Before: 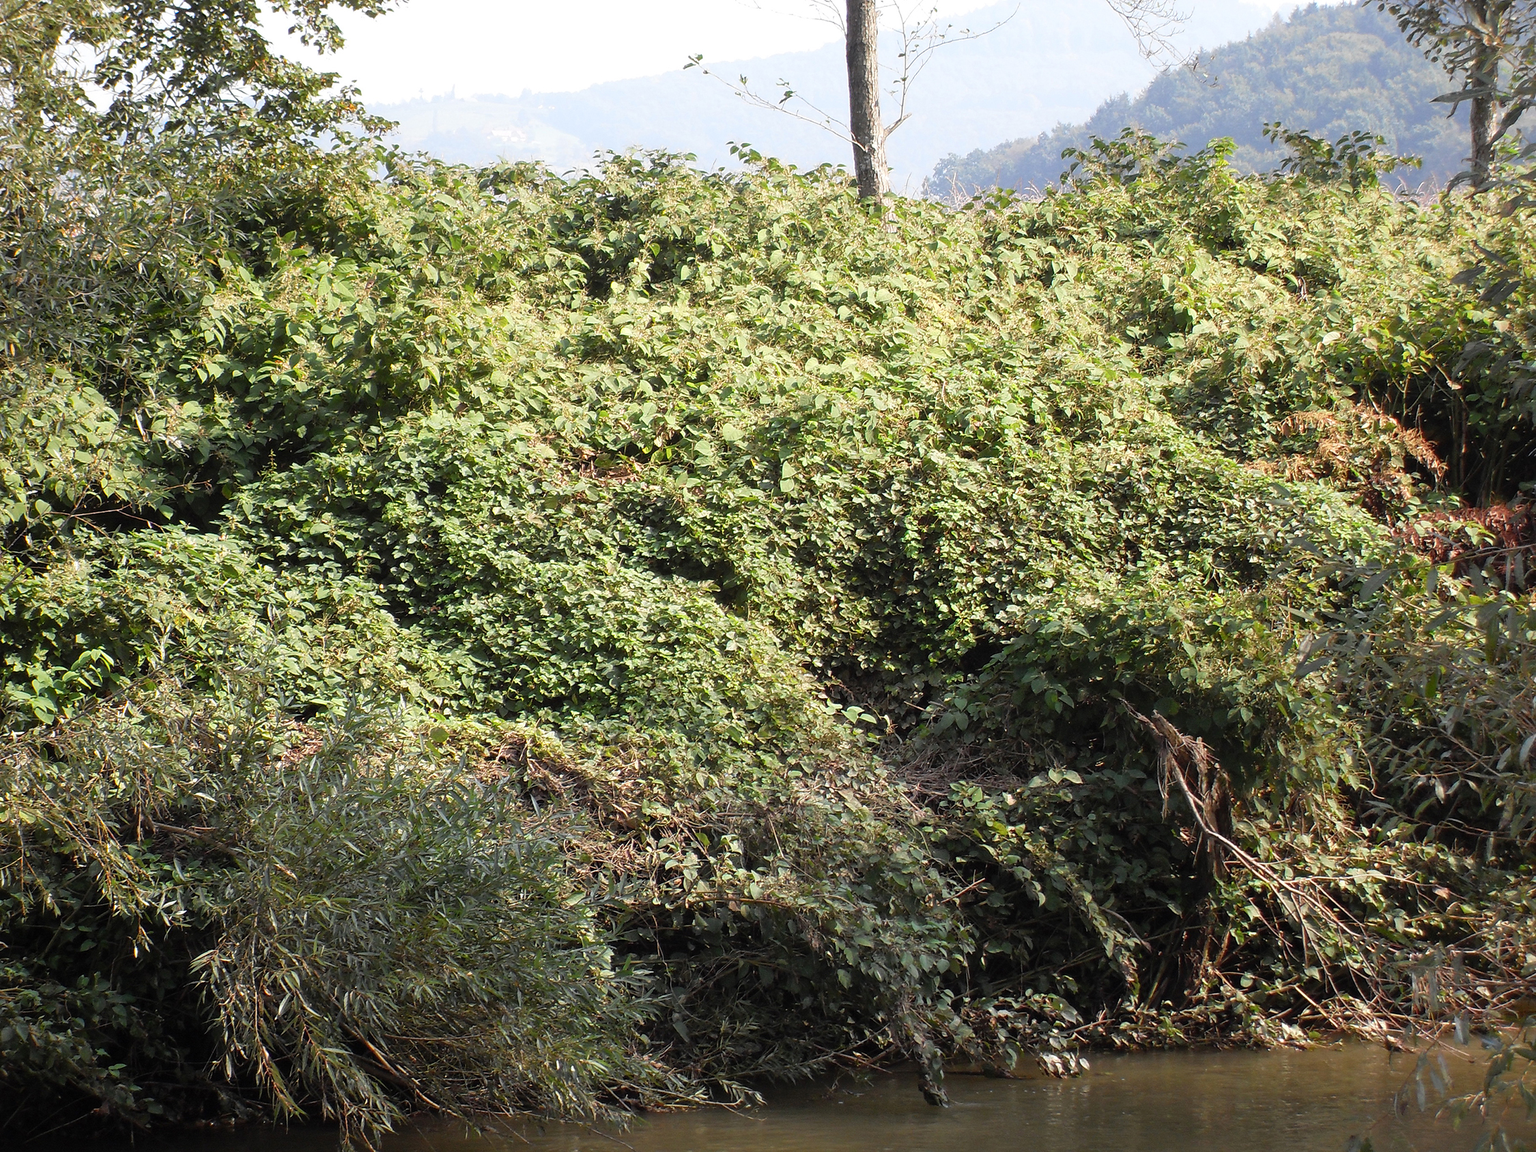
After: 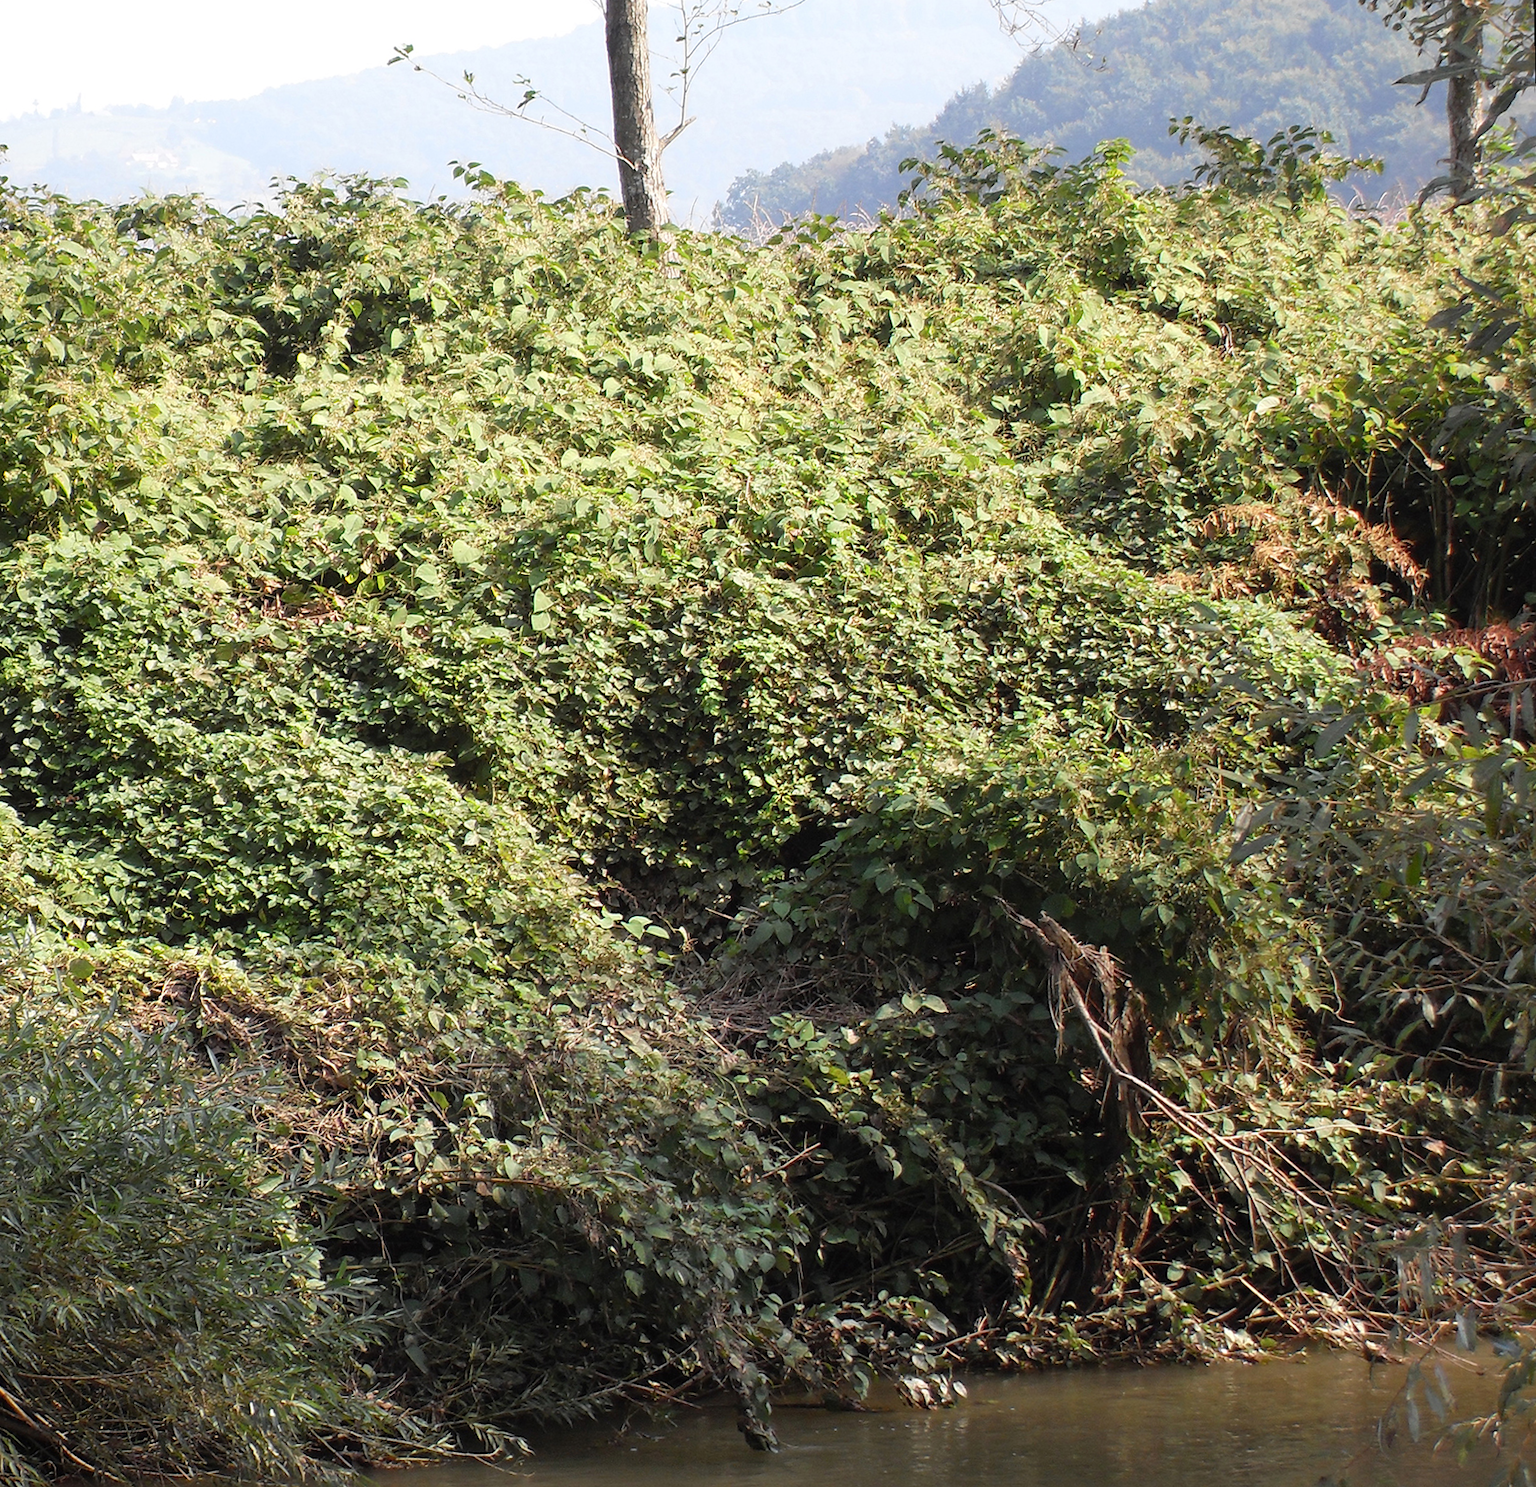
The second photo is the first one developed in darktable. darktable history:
crop and rotate: left 24.6%
white balance: red 1, blue 1
rotate and perspective: rotation -1.42°, crop left 0.016, crop right 0.984, crop top 0.035, crop bottom 0.965
shadows and highlights: radius 334.93, shadows 63.48, highlights 6.06, compress 87.7%, highlights color adjustment 39.73%, soften with gaussian
